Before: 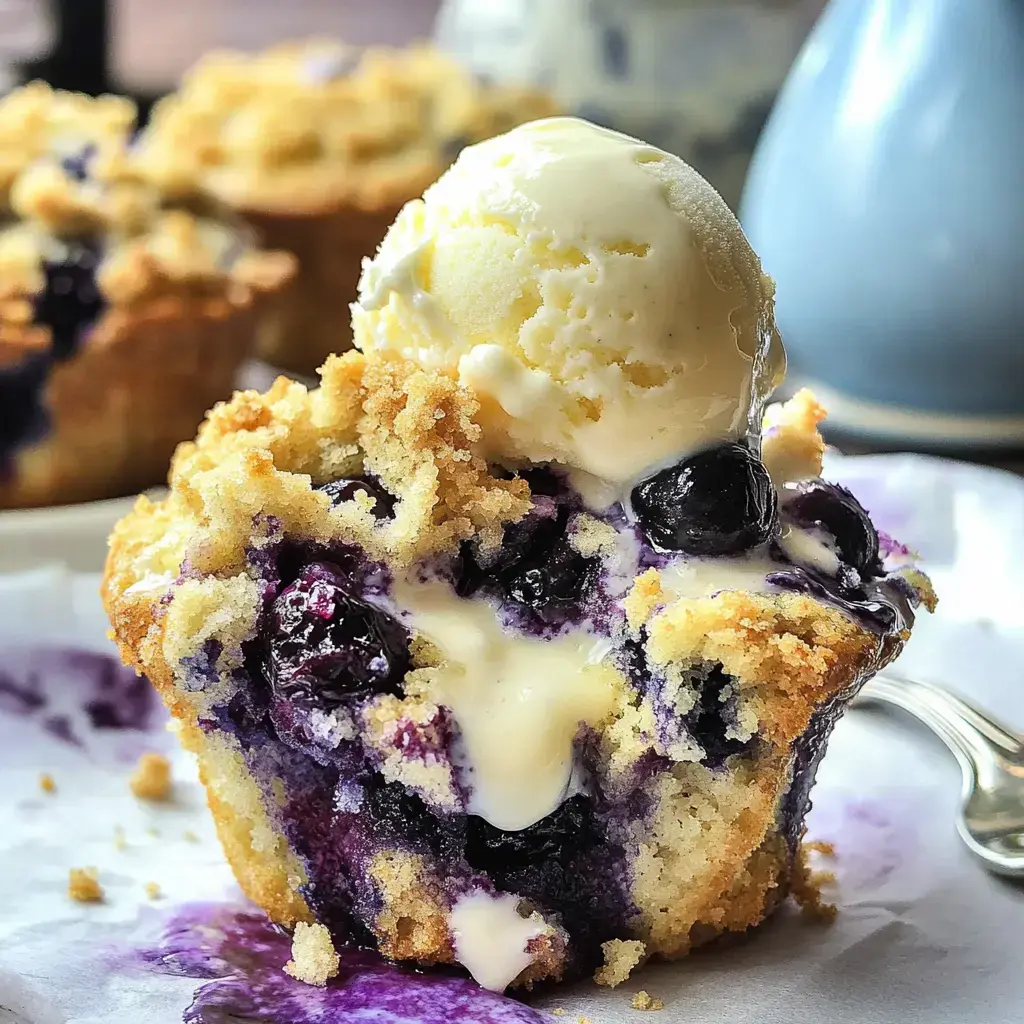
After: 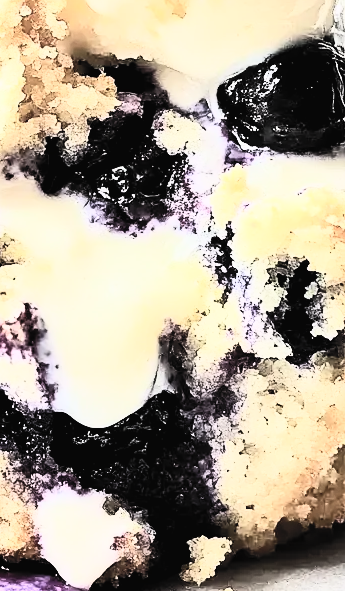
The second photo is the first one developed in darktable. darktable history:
crop: left 40.515%, top 39.433%, right 25.746%, bottom 2.836%
exposure: exposure 0.292 EV, compensate exposure bias true, compensate highlight preservation false
tone equalizer: -8 EV -0.734 EV, -7 EV -0.718 EV, -6 EV -0.6 EV, -5 EV -0.397 EV, -3 EV 0.374 EV, -2 EV 0.6 EV, -1 EV 0.685 EV, +0 EV 0.741 EV, edges refinement/feathering 500, mask exposure compensation -1.57 EV, preserve details no
filmic rgb: black relative exposure -6.2 EV, white relative exposure 6.97 EV, hardness 2.25, color science v6 (2022)
contrast brightness saturation: contrast 0.55, brightness 0.575, saturation -0.335
